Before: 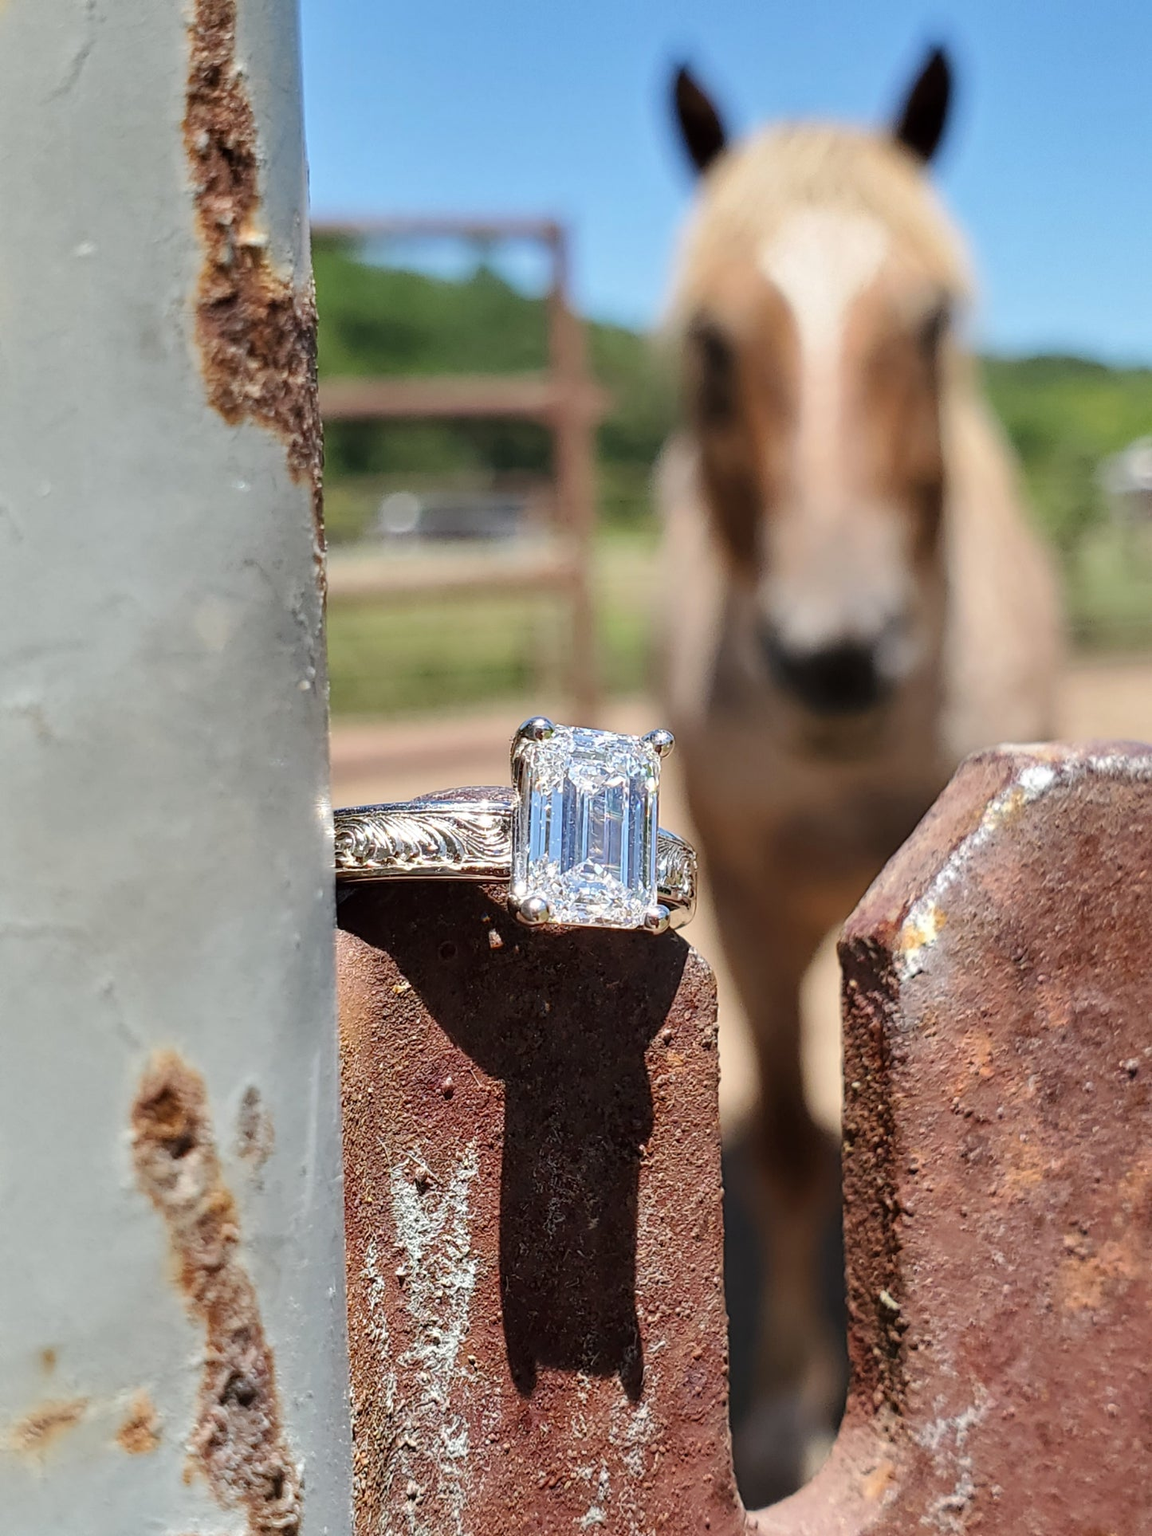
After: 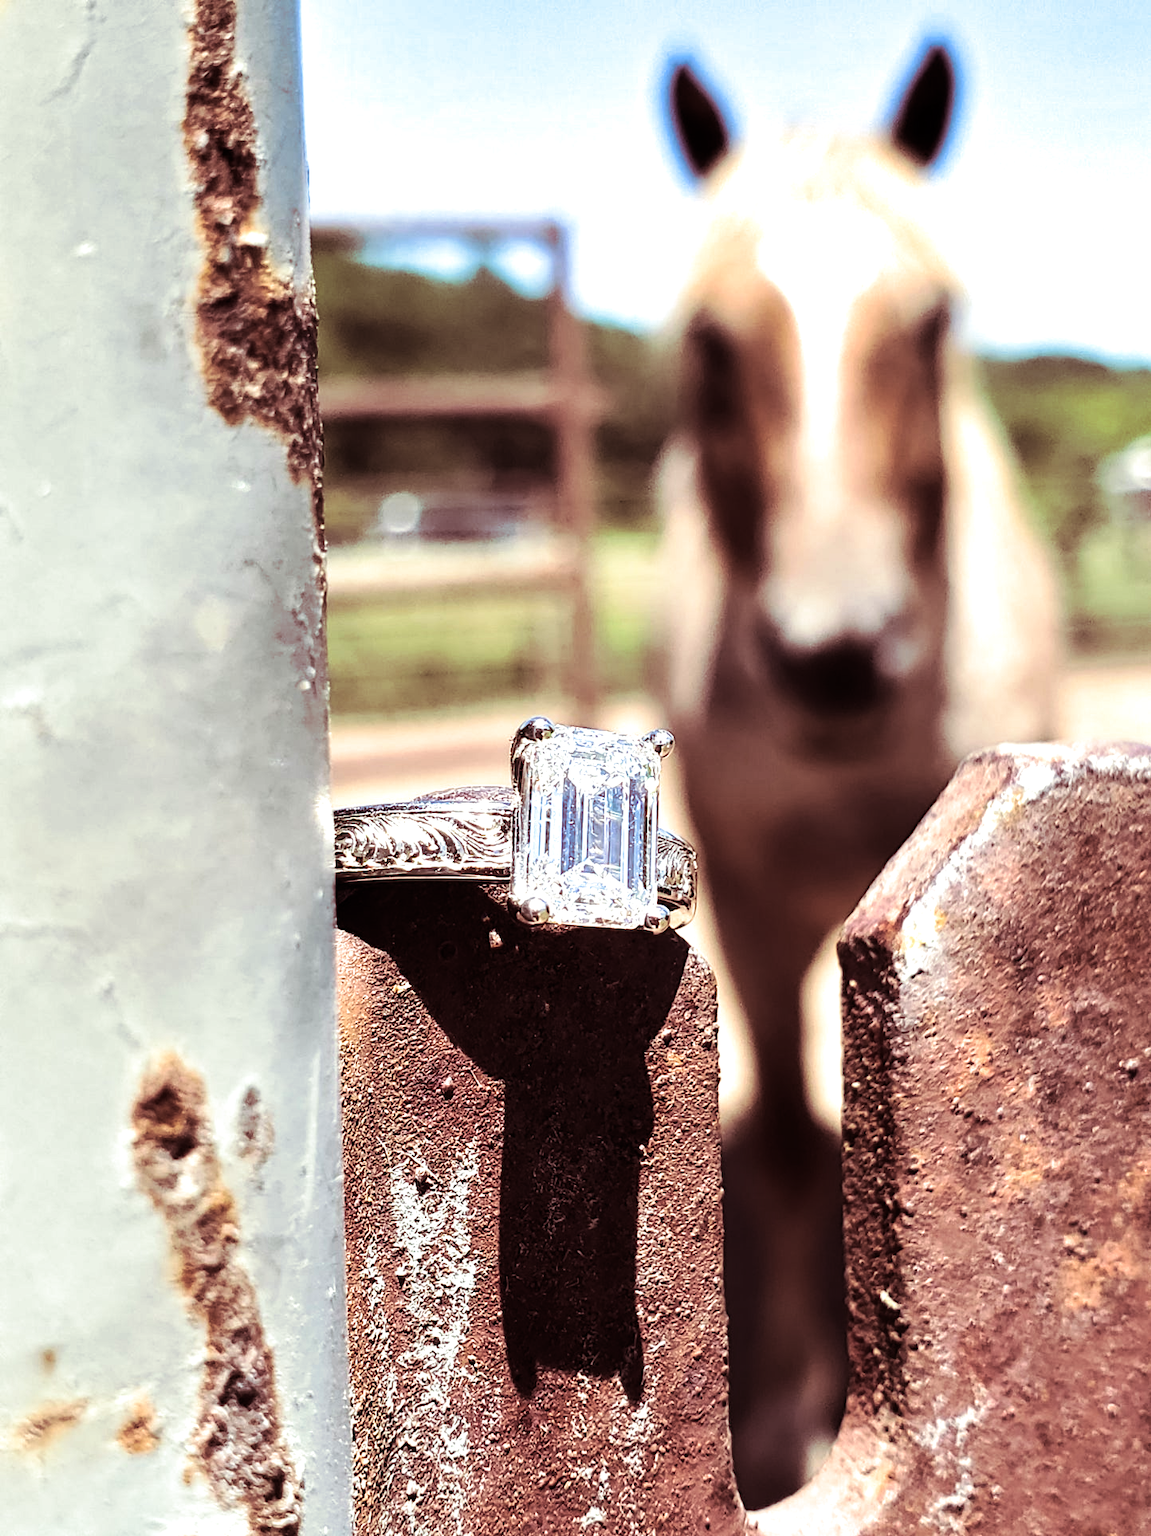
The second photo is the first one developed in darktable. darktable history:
tone equalizer: -8 EV -1.08 EV, -7 EV -1.01 EV, -6 EV -0.867 EV, -5 EV -0.578 EV, -3 EV 0.578 EV, -2 EV 0.867 EV, -1 EV 1.01 EV, +0 EV 1.08 EV, edges refinement/feathering 500, mask exposure compensation -1.57 EV, preserve details no
split-toning: on, module defaults
